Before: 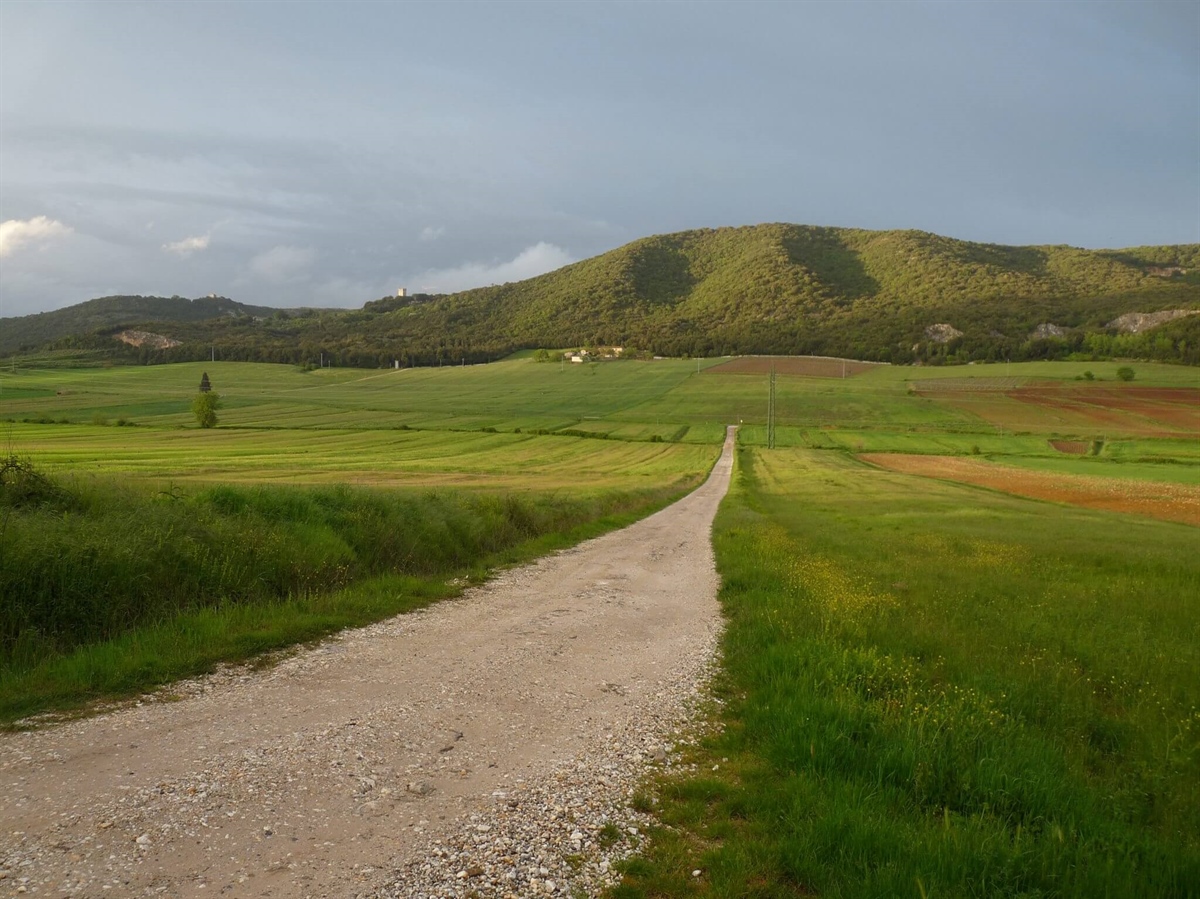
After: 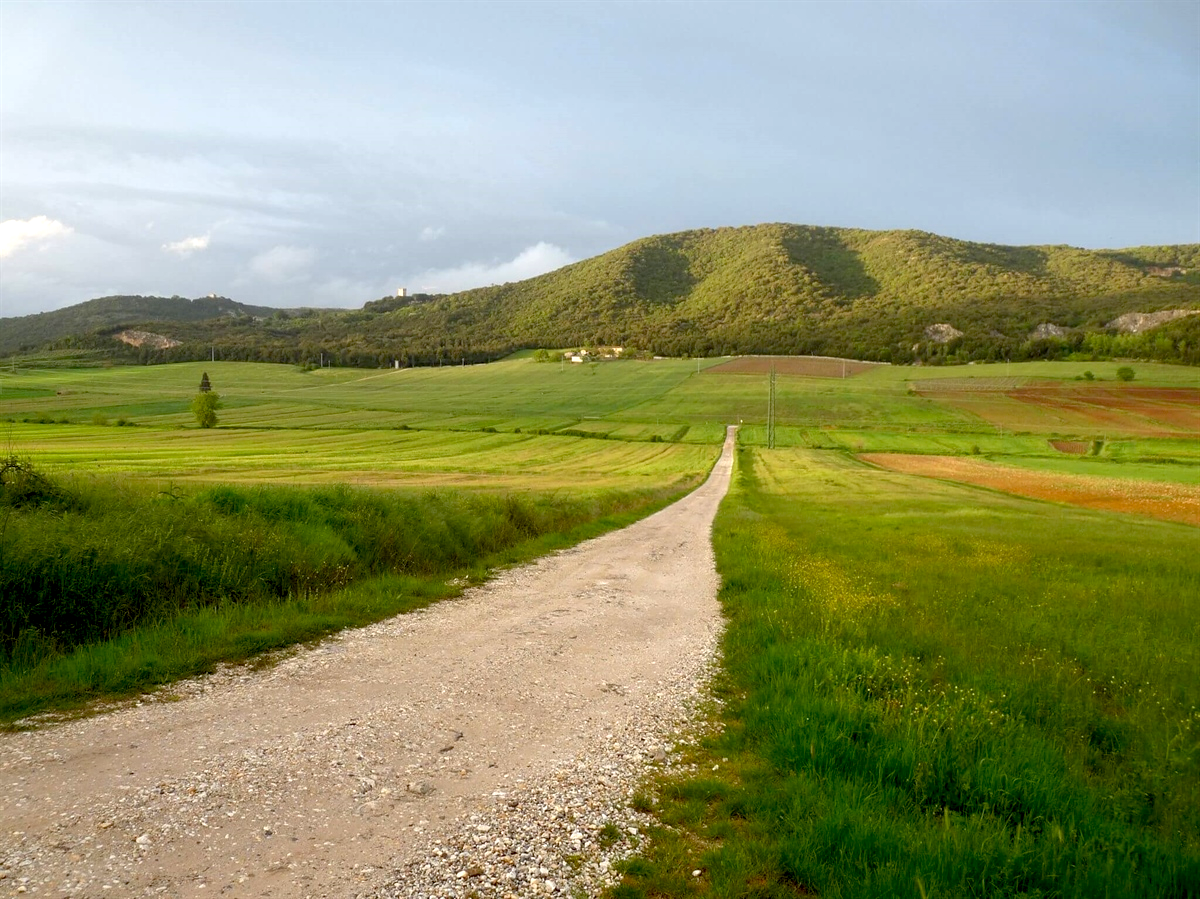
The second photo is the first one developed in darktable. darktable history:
exposure: black level correction 0.012, exposure 0.697 EV, compensate exposure bias true, compensate highlight preservation false
